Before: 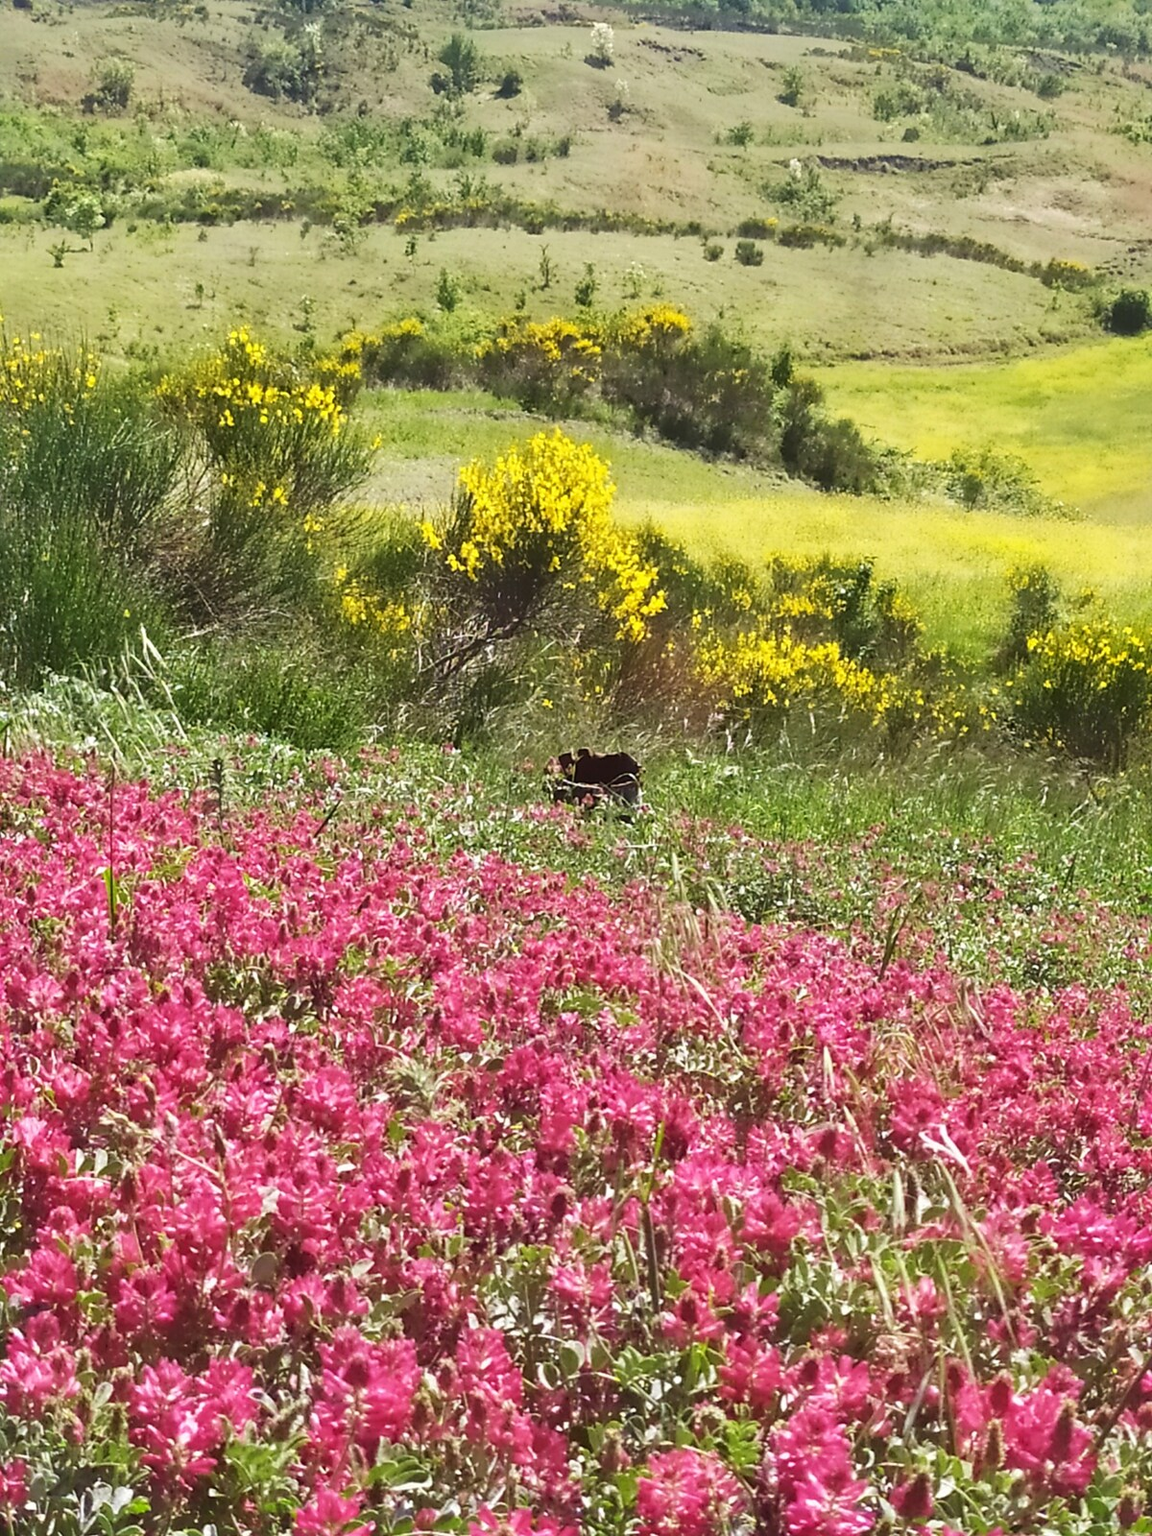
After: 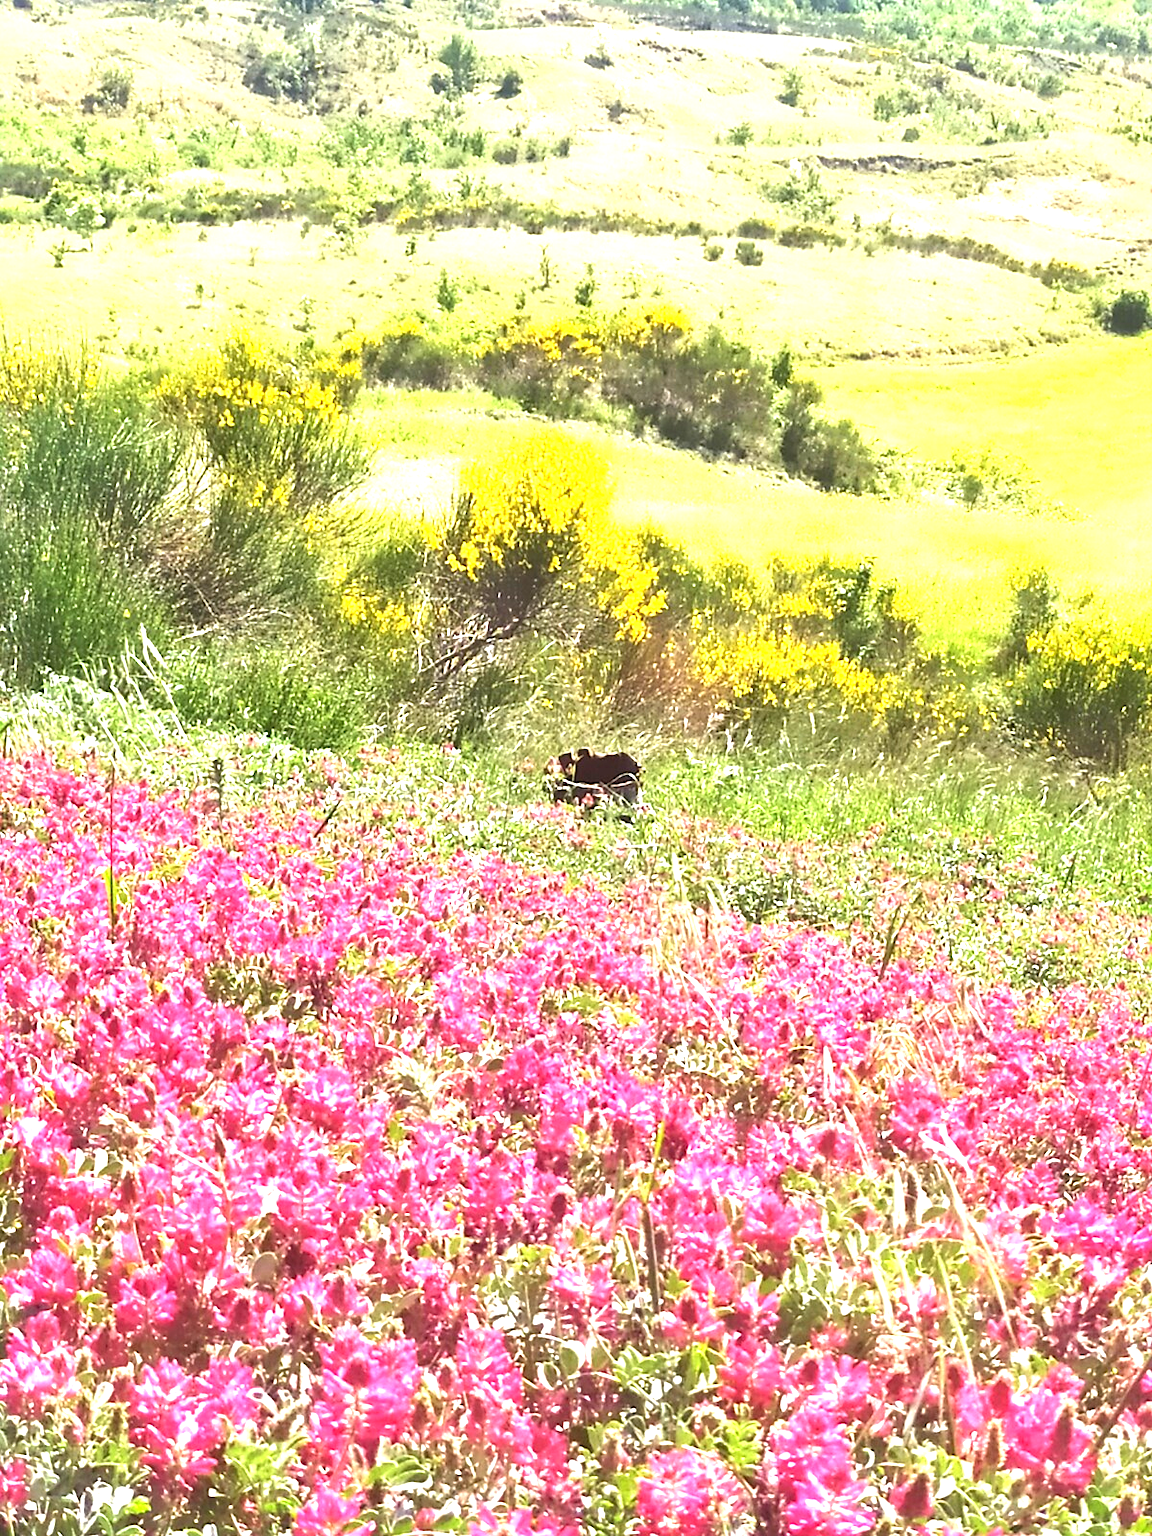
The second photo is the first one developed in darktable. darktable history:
exposure: black level correction 0, exposure 1.585 EV, compensate exposure bias true, compensate highlight preservation false
